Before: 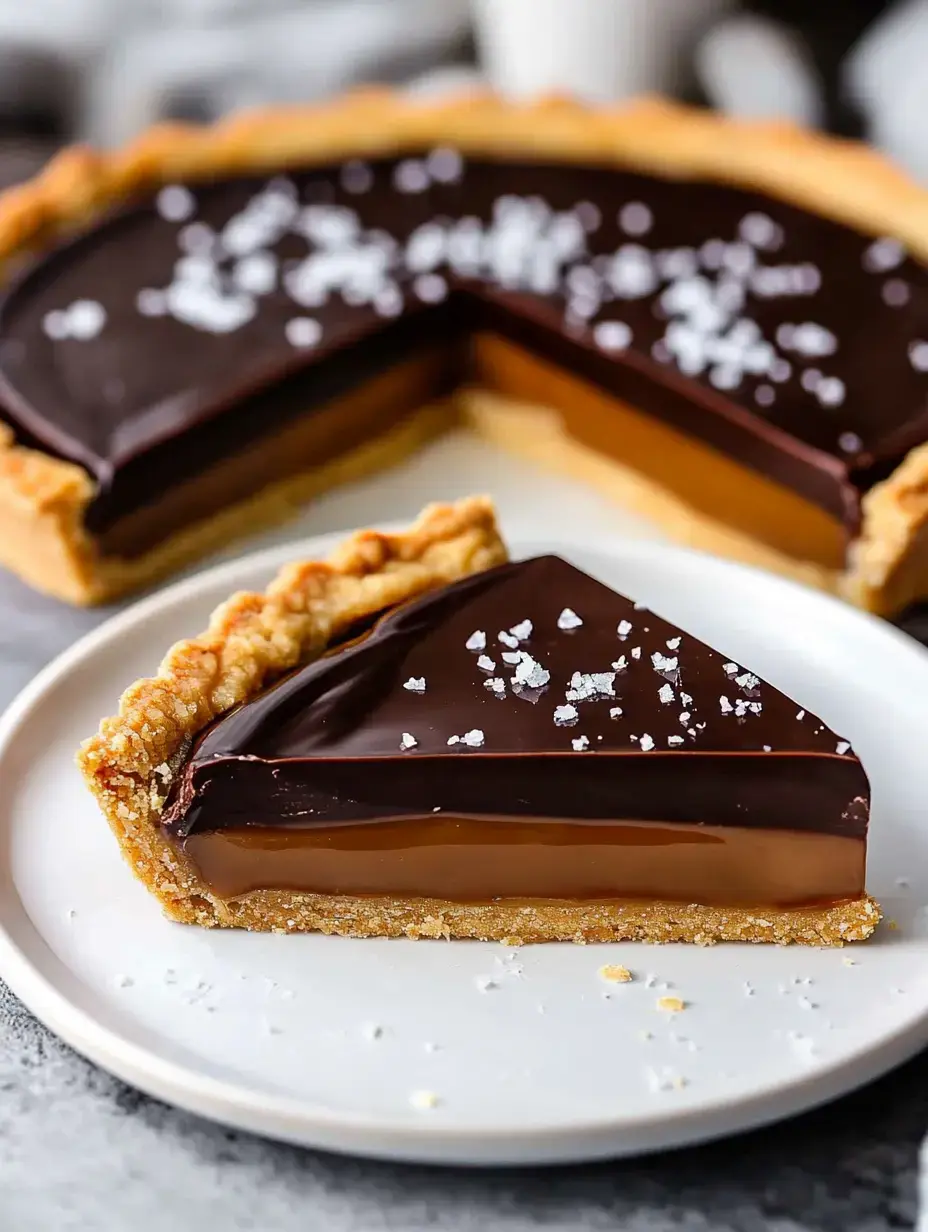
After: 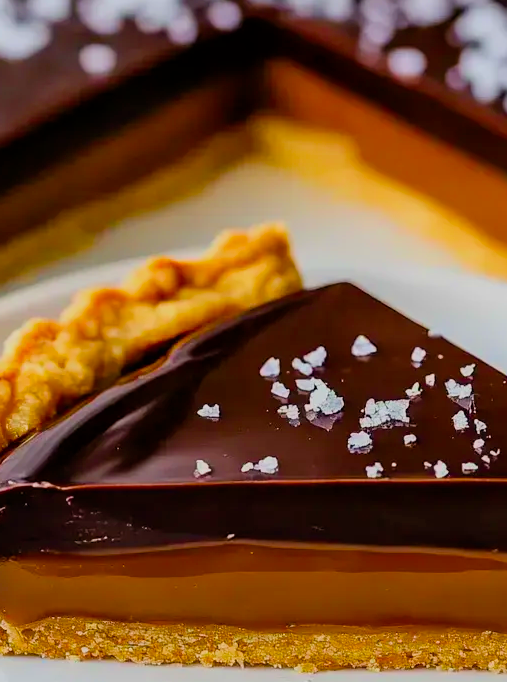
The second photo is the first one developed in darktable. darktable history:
velvia: strength 51.03%, mid-tones bias 0.503
filmic rgb: middle gray luminance 18.37%, black relative exposure -10.45 EV, white relative exposure 3.41 EV, target black luminance 0%, hardness 6.06, latitude 98.27%, contrast 0.84, shadows ↔ highlights balance 0.331%, color science v6 (2022)
crop and rotate: left 22.286%, top 22.184%, right 23.067%, bottom 22.399%
